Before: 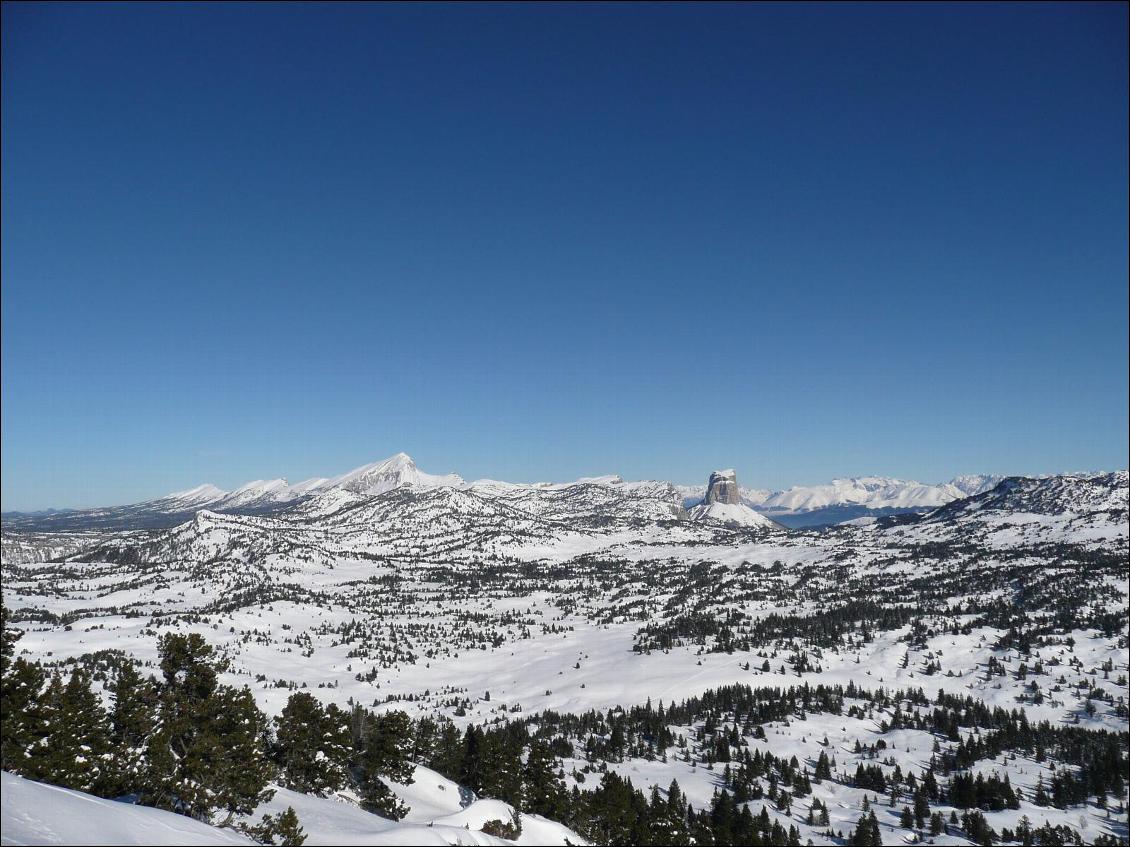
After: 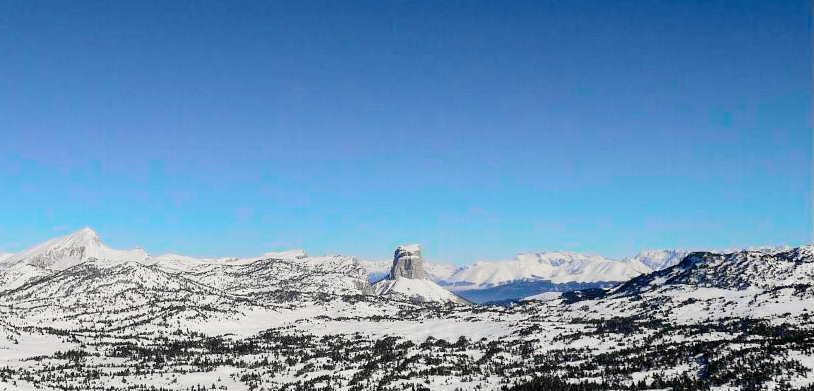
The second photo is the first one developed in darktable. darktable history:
exposure: black level correction 0.011, compensate exposure bias true, compensate highlight preservation false
crop and rotate: left 27.896%, top 26.684%, bottom 27.08%
color balance rgb: global offset › hue 168.79°, linear chroma grading › global chroma 8.886%, perceptual saturation grading › global saturation 19.9%, global vibrance 14.235%
tone curve: curves: ch0 [(0.014, 0) (0.13, 0.09) (0.227, 0.211) (0.346, 0.388) (0.499, 0.598) (0.662, 0.76) (0.795, 0.846) (1, 0.969)]; ch1 [(0, 0) (0.366, 0.367) (0.447, 0.417) (0.473, 0.484) (0.504, 0.502) (0.525, 0.518) (0.564, 0.548) (0.639, 0.643) (1, 1)]; ch2 [(0, 0) (0.333, 0.346) (0.375, 0.375) (0.424, 0.43) (0.476, 0.498) (0.496, 0.505) (0.517, 0.515) (0.542, 0.564) (0.583, 0.6) (0.64, 0.622) (0.723, 0.676) (1, 1)], color space Lab, independent channels, preserve colors none
